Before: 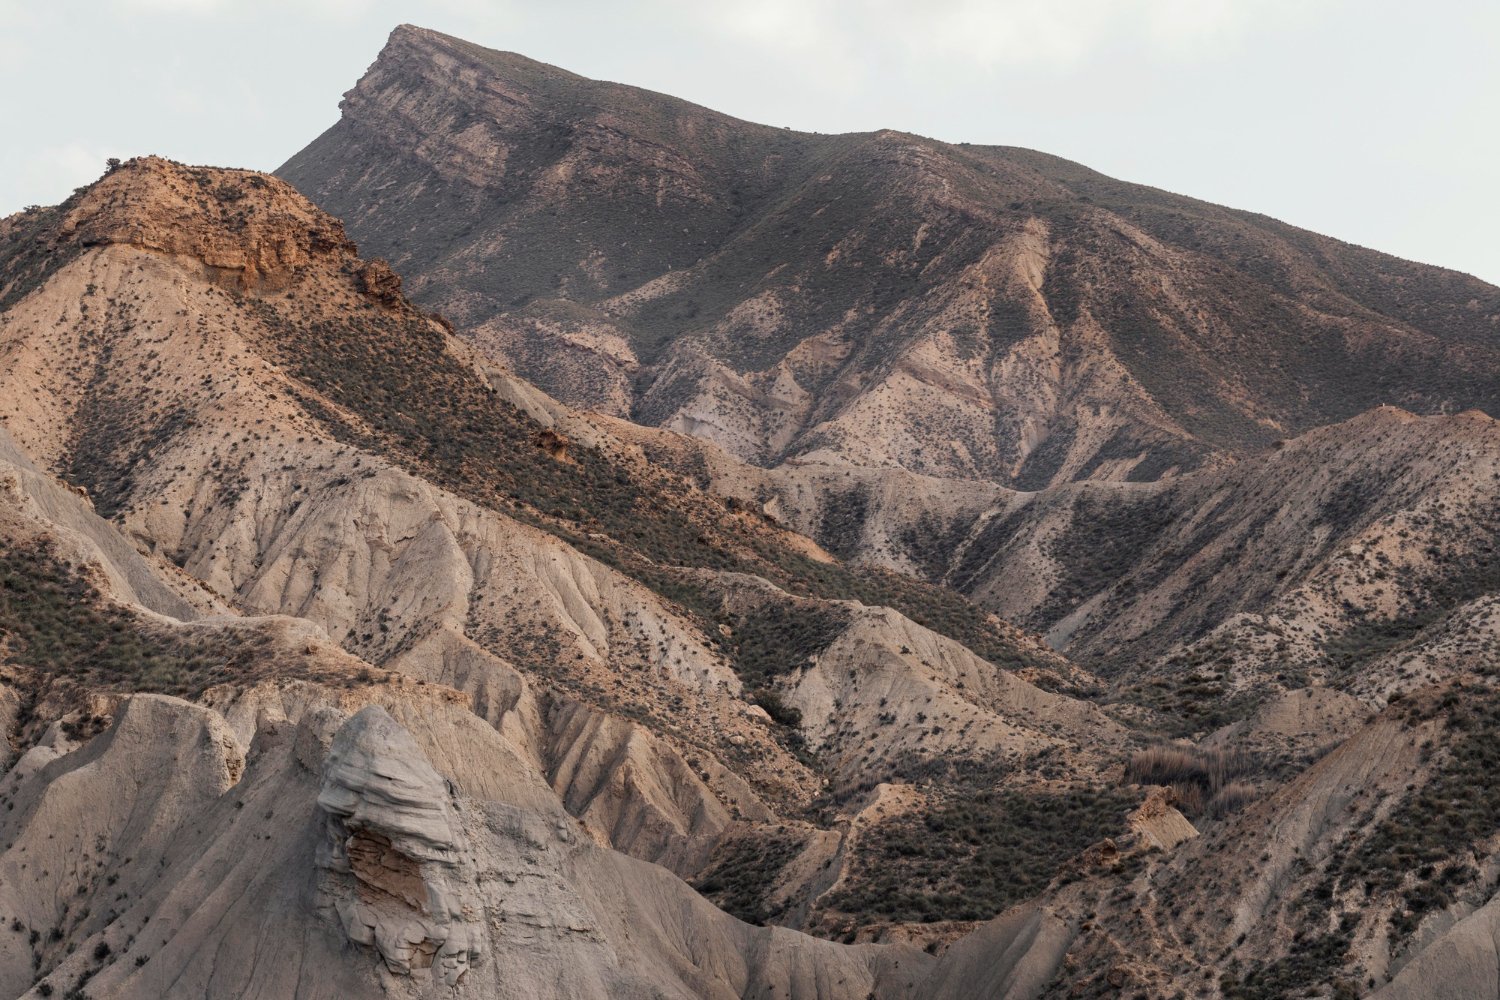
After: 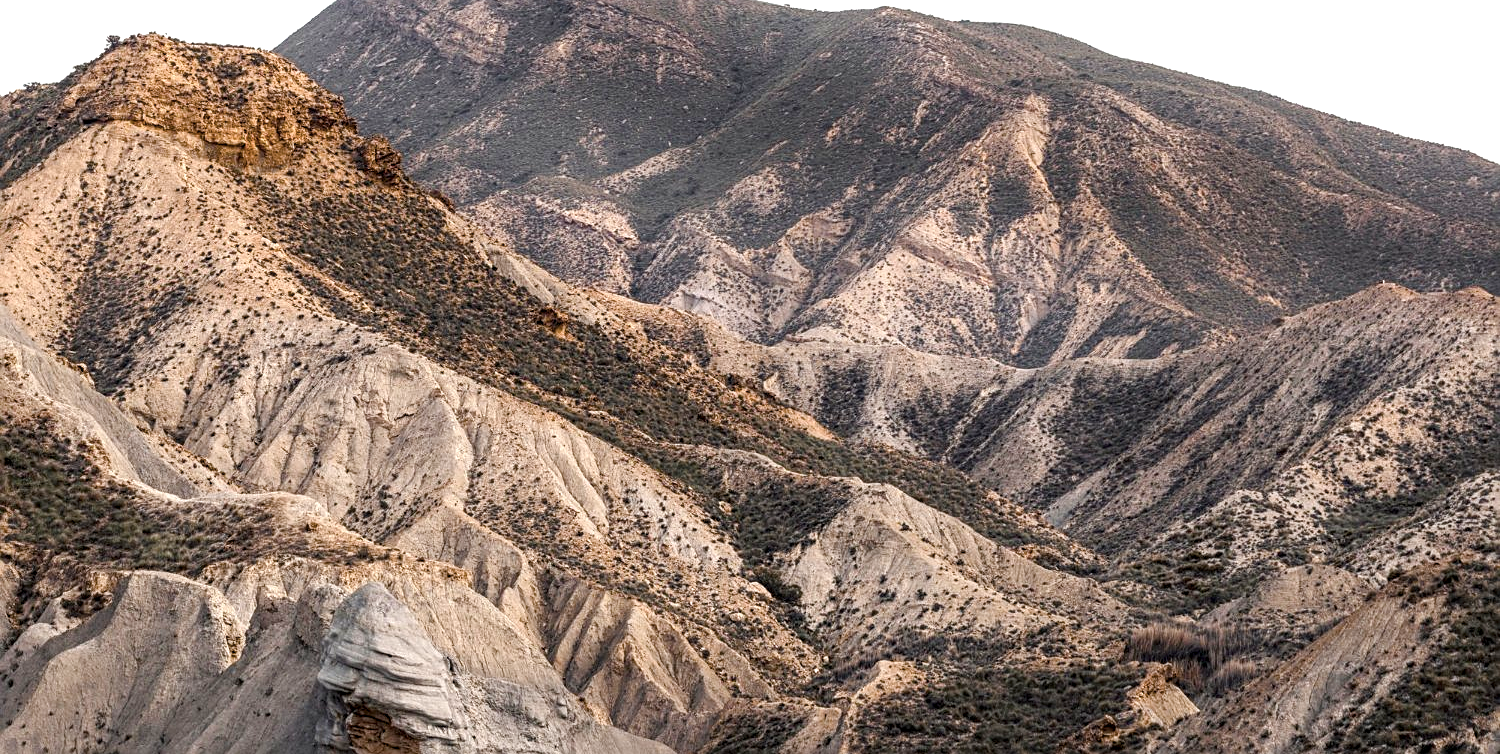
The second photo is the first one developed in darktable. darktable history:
local contrast: detail 130%
contrast brightness saturation: contrast 0.103, saturation -0.379
color balance rgb: linear chroma grading › global chroma 20.071%, perceptual saturation grading › global saturation 40.542%, perceptual saturation grading › highlights -25%, perceptual saturation grading › mid-tones 34.975%, perceptual saturation grading › shadows 35%, global vibrance 20%
crop and rotate: top 12.353%, bottom 12.186%
exposure: black level correction 0, exposure 0.595 EV, compensate highlight preservation false
sharpen: on, module defaults
